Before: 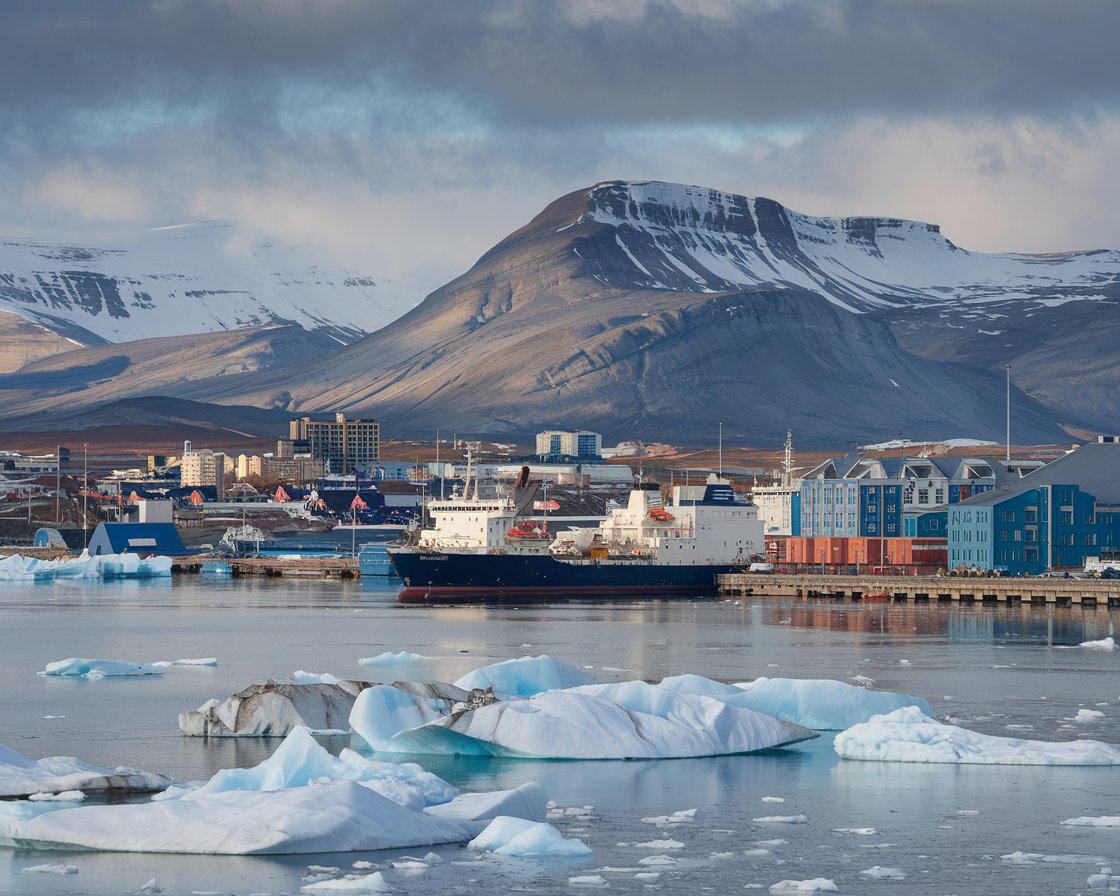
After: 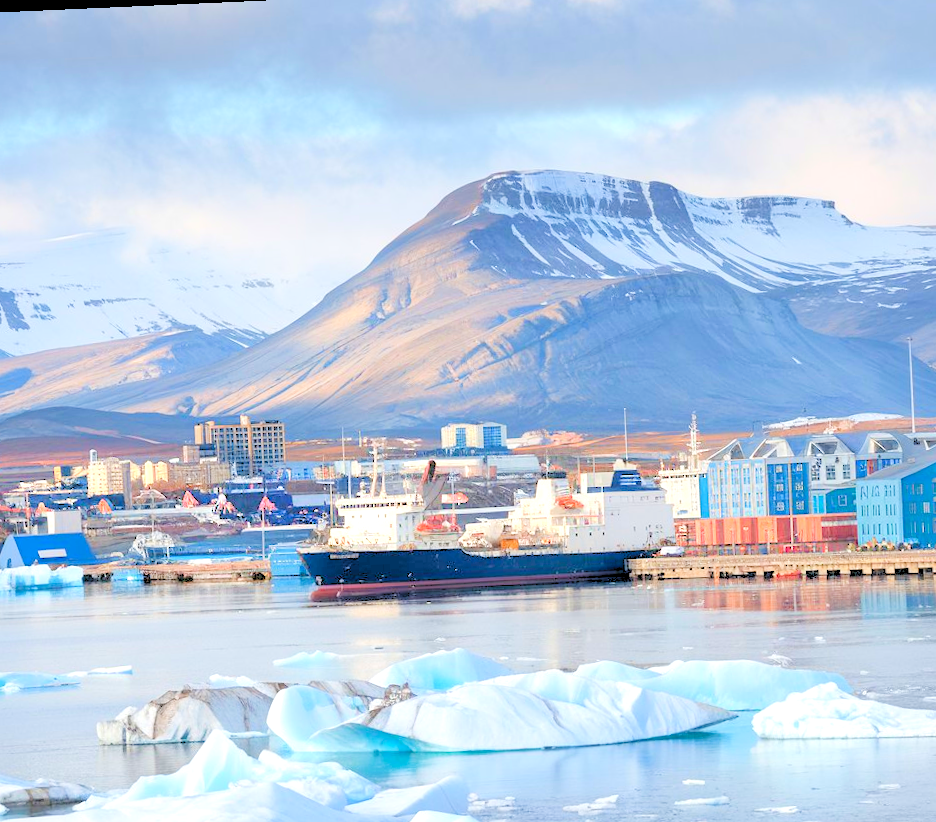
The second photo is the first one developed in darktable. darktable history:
crop: left 9.929%, top 3.475%, right 9.188%, bottom 9.529%
velvia: strength 15%
exposure: black level correction 0, exposure 1.1 EV, compensate exposure bias true, compensate highlight preservation false
white balance: emerald 1
rgb levels: preserve colors sum RGB, levels [[0.038, 0.433, 0.934], [0, 0.5, 1], [0, 0.5, 1]]
rotate and perspective: rotation -2.56°, automatic cropping off
levels: levels [0.093, 0.434, 0.988]
